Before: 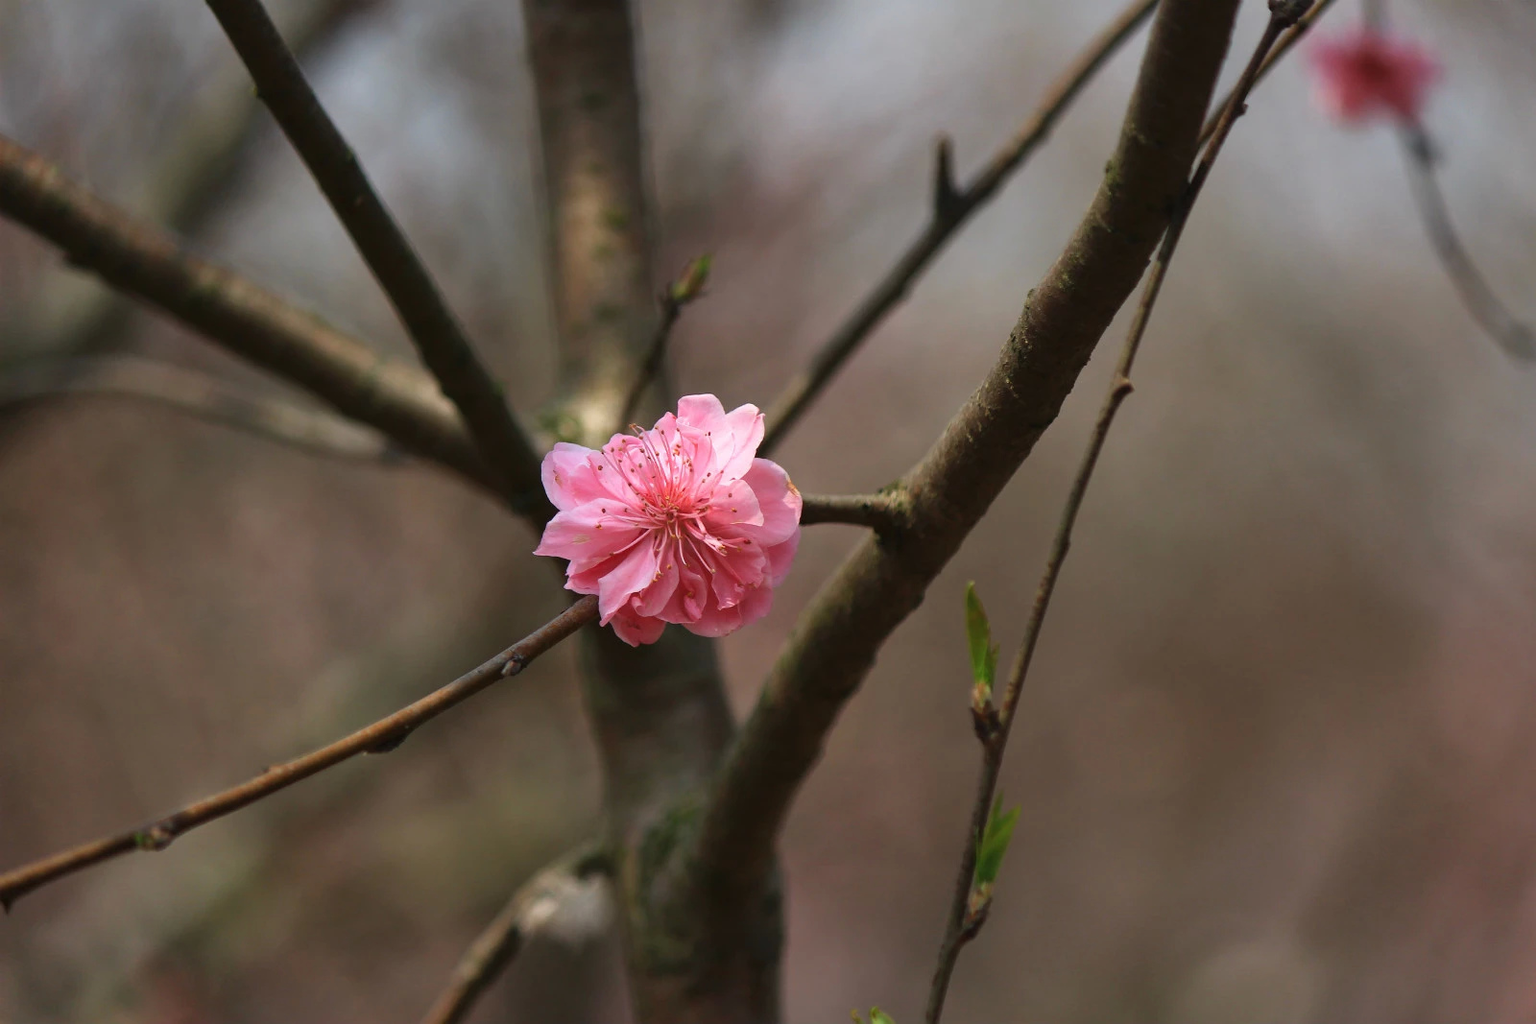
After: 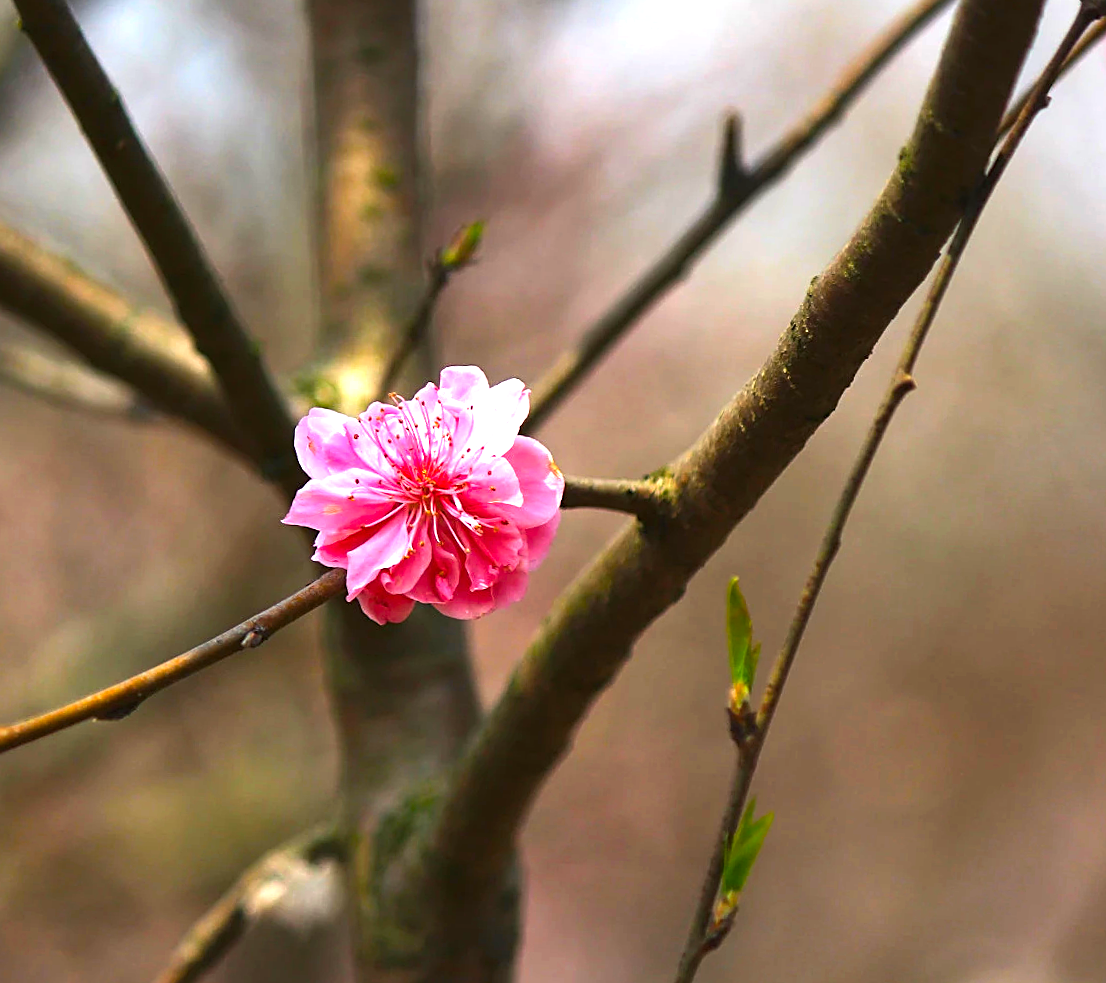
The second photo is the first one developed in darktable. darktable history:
crop and rotate: angle -3.27°, left 14.277%, top 0.028%, right 10.766%, bottom 0.028%
sharpen: on, module defaults
color balance rgb: linear chroma grading › shadows -10%, linear chroma grading › global chroma 20%, perceptual saturation grading › global saturation 15%, perceptual brilliance grading › global brilliance 30%, perceptual brilliance grading › highlights 12%, perceptual brilliance grading › mid-tones 24%, global vibrance 20%
